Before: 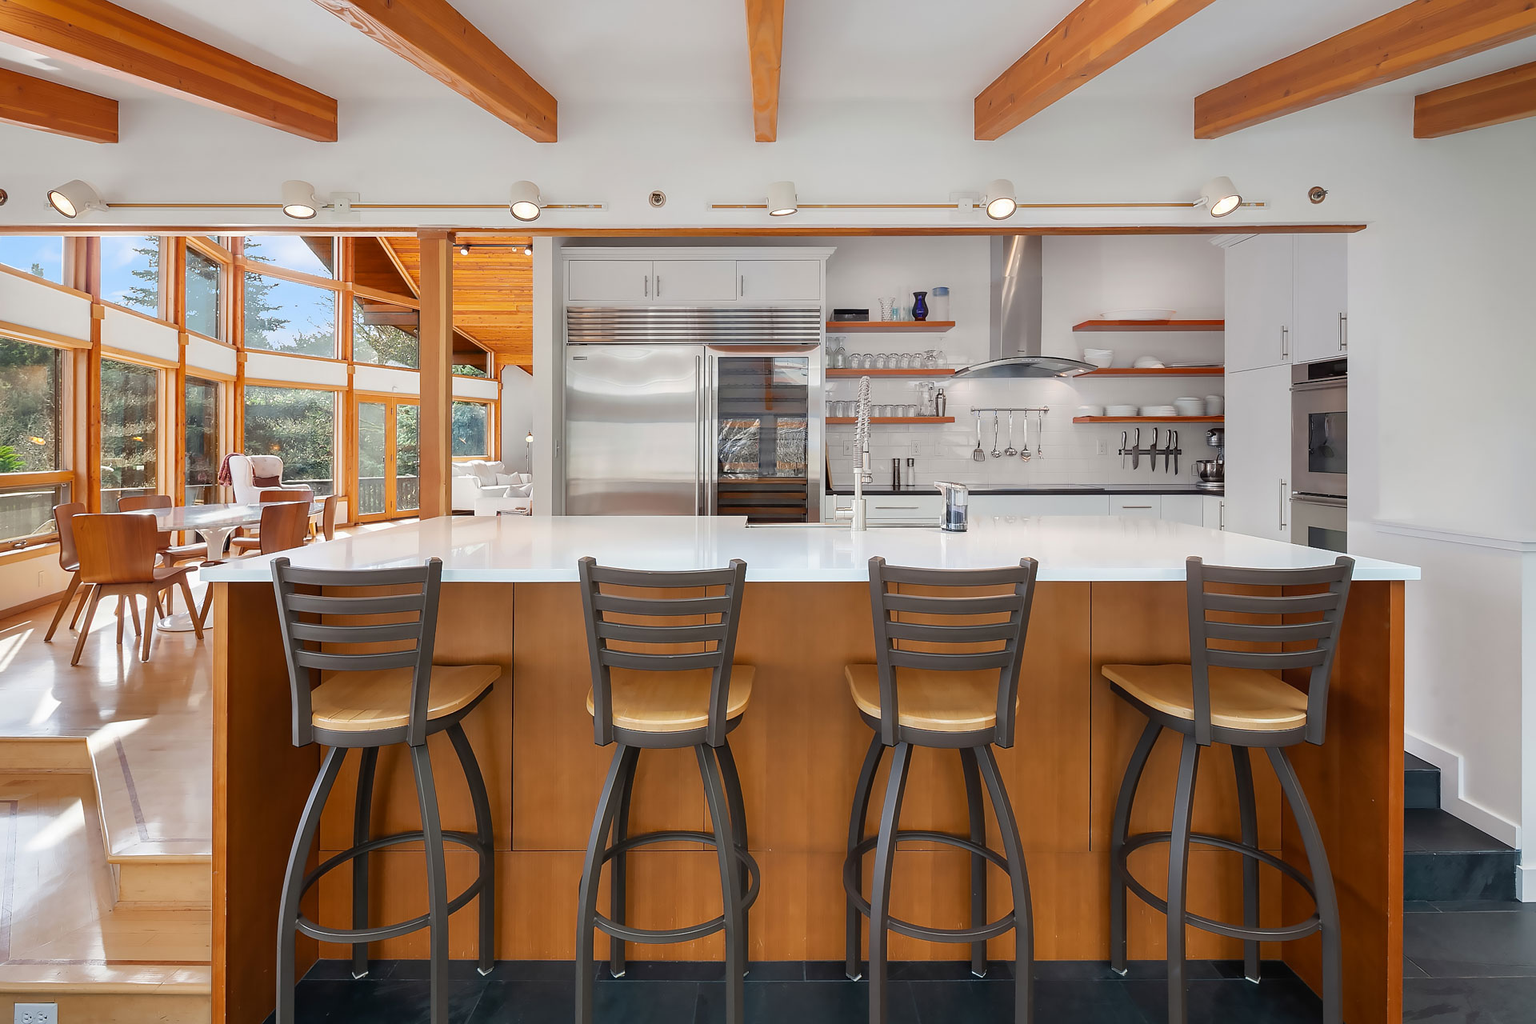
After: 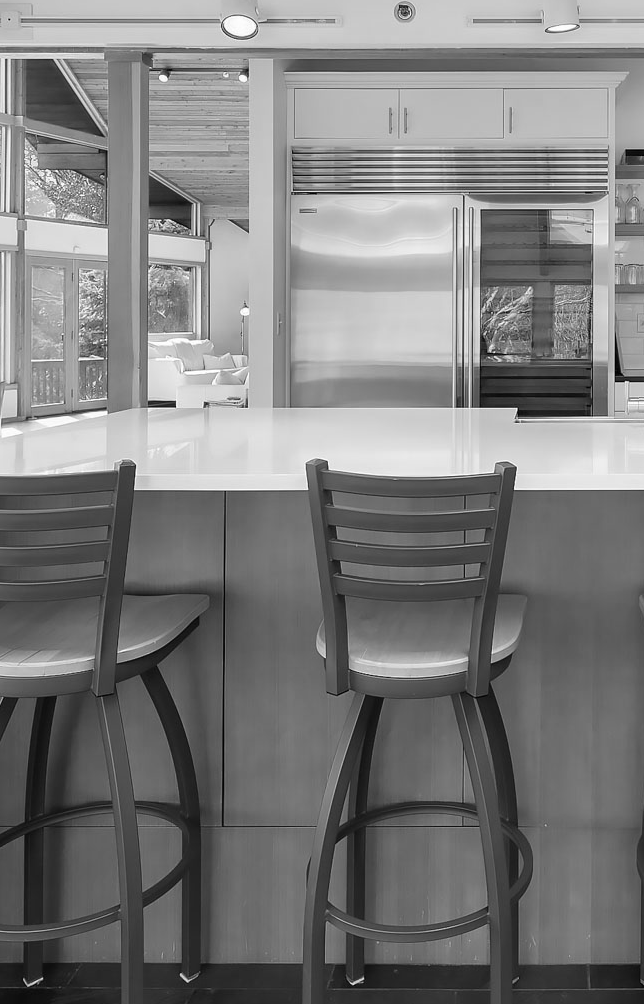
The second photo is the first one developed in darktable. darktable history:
crop and rotate: left 21.77%, top 18.528%, right 44.676%, bottom 2.997%
monochrome: a 1.94, b -0.638
